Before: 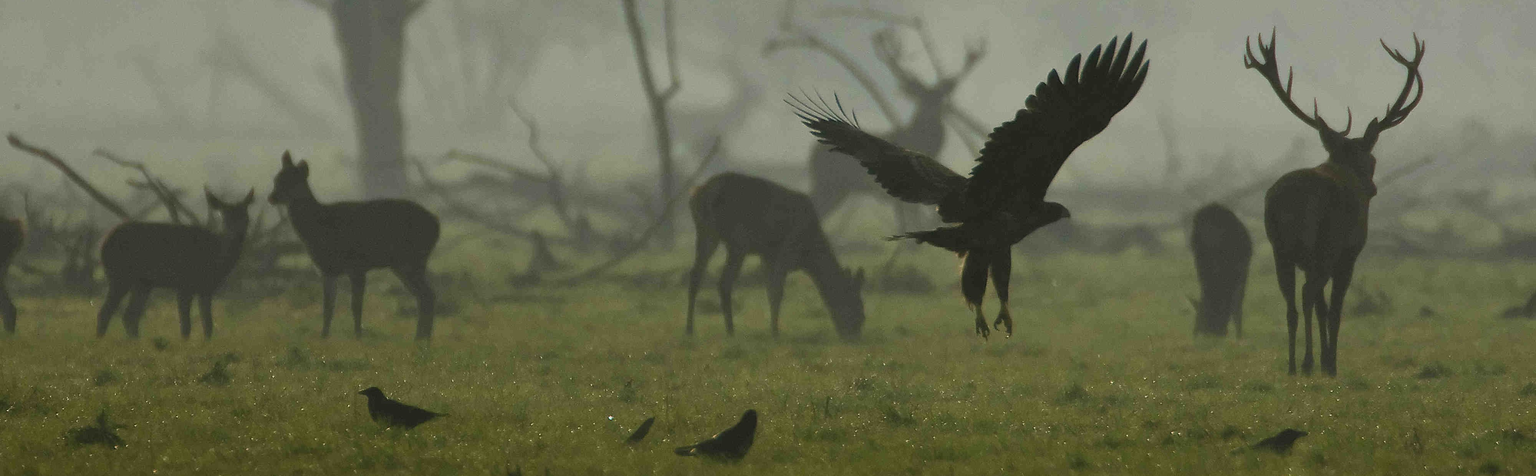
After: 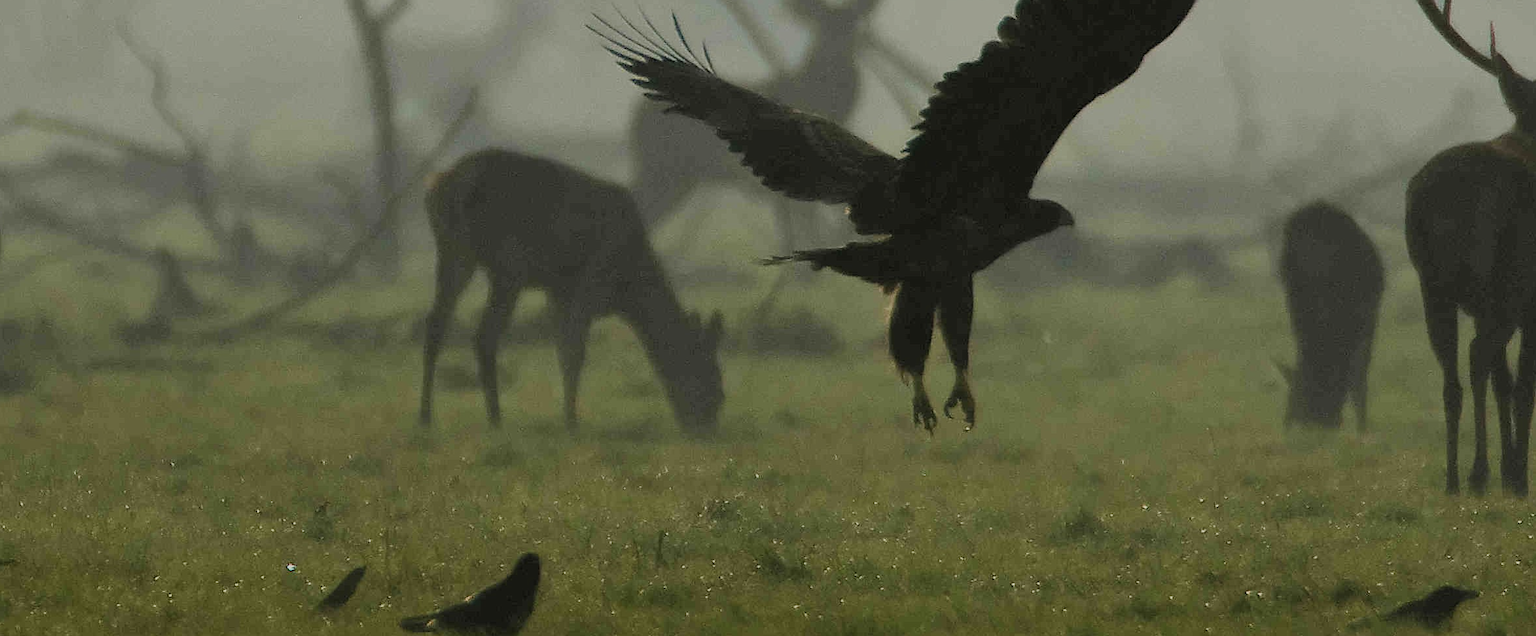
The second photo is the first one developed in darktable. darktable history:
filmic rgb: black relative exposure -7.65 EV, white relative exposure 4.56 EV, hardness 3.61
crop and rotate: left 28.657%, top 18.053%, right 12.65%, bottom 3.408%
